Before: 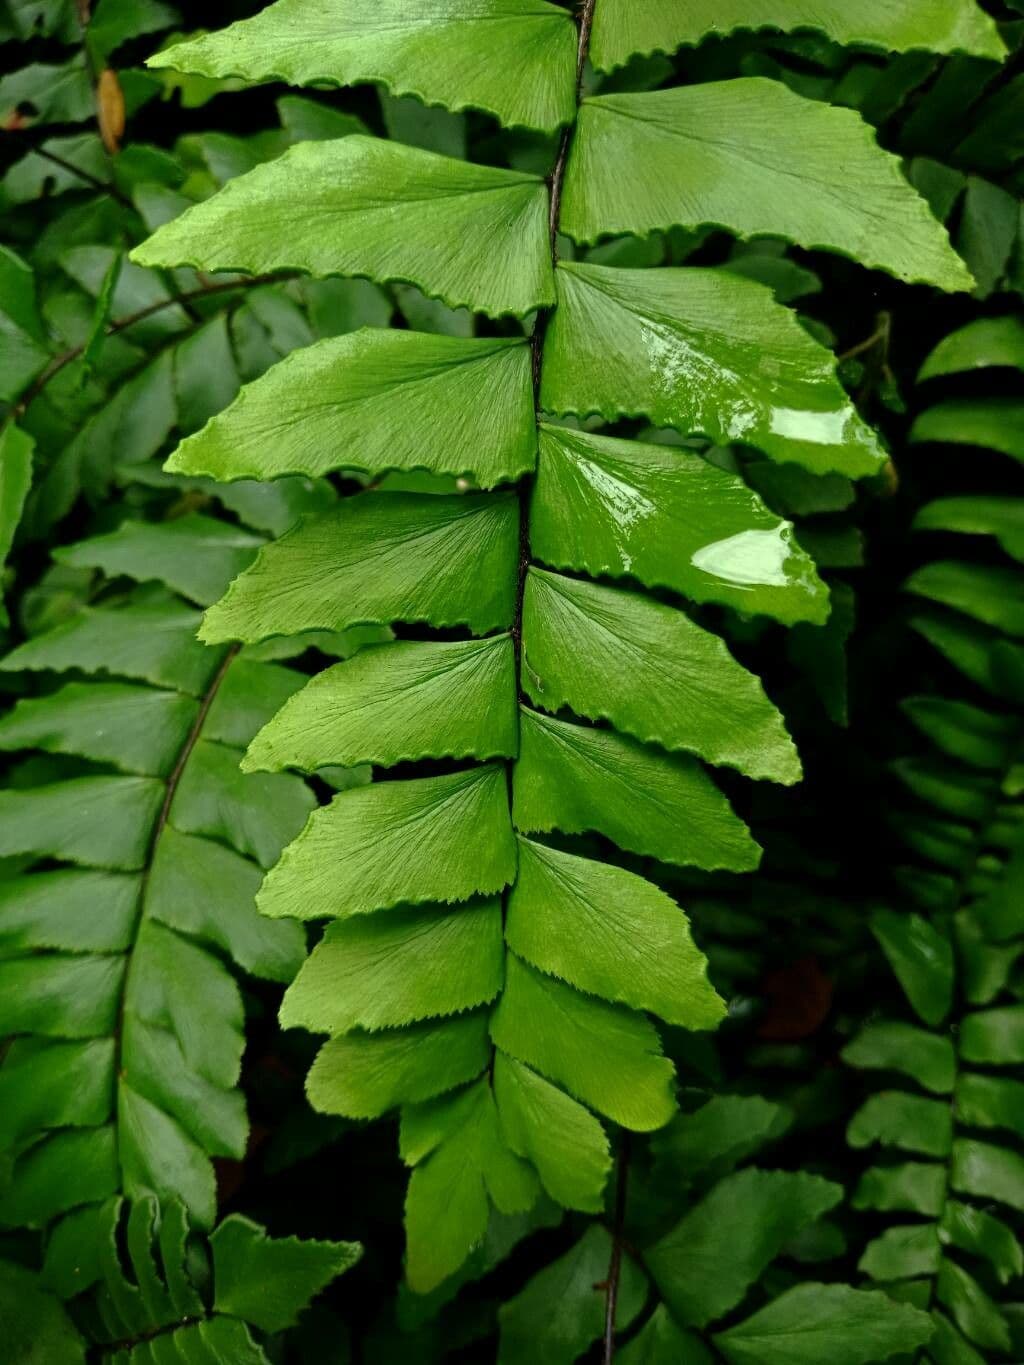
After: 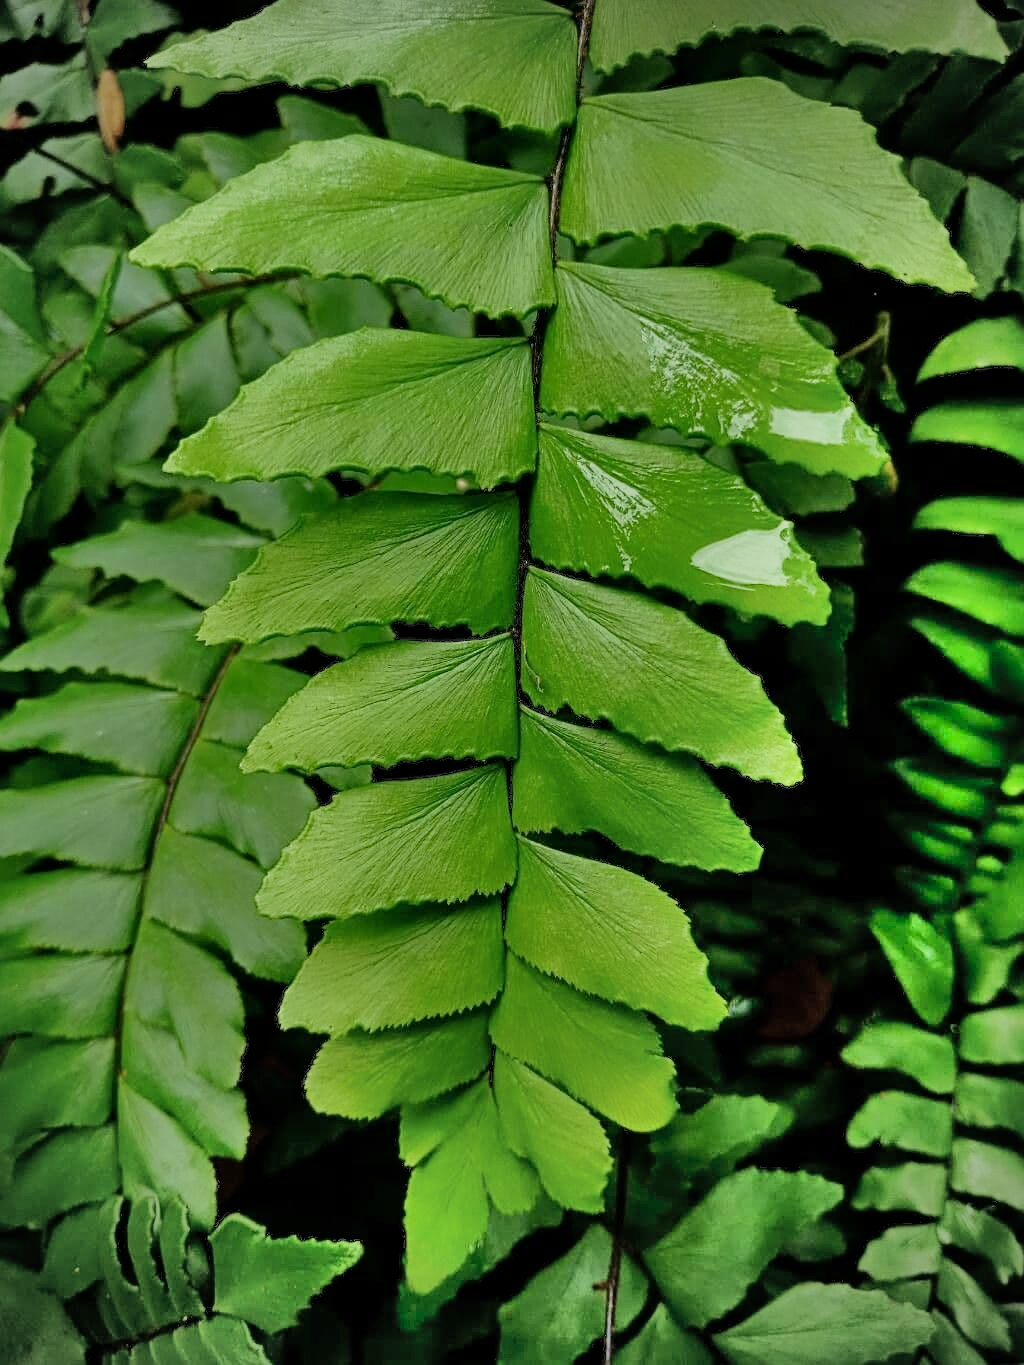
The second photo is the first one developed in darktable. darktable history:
shadows and highlights: shadows 74.33, highlights -25.77, shadows color adjustment 99.14%, highlights color adjustment 0.215%, soften with gaussian
vignetting: on, module defaults
sharpen: on, module defaults
filmic rgb: black relative exposure -12.92 EV, white relative exposure 4 EV, threshold 2.97 EV, target white luminance 85.147%, hardness 6.28, latitude 42.22%, contrast 0.855, shadows ↔ highlights balance 9.29%, add noise in highlights 0.002, preserve chrominance max RGB, color science v3 (2019), use custom middle-gray values true, contrast in highlights soft, enable highlight reconstruction true
